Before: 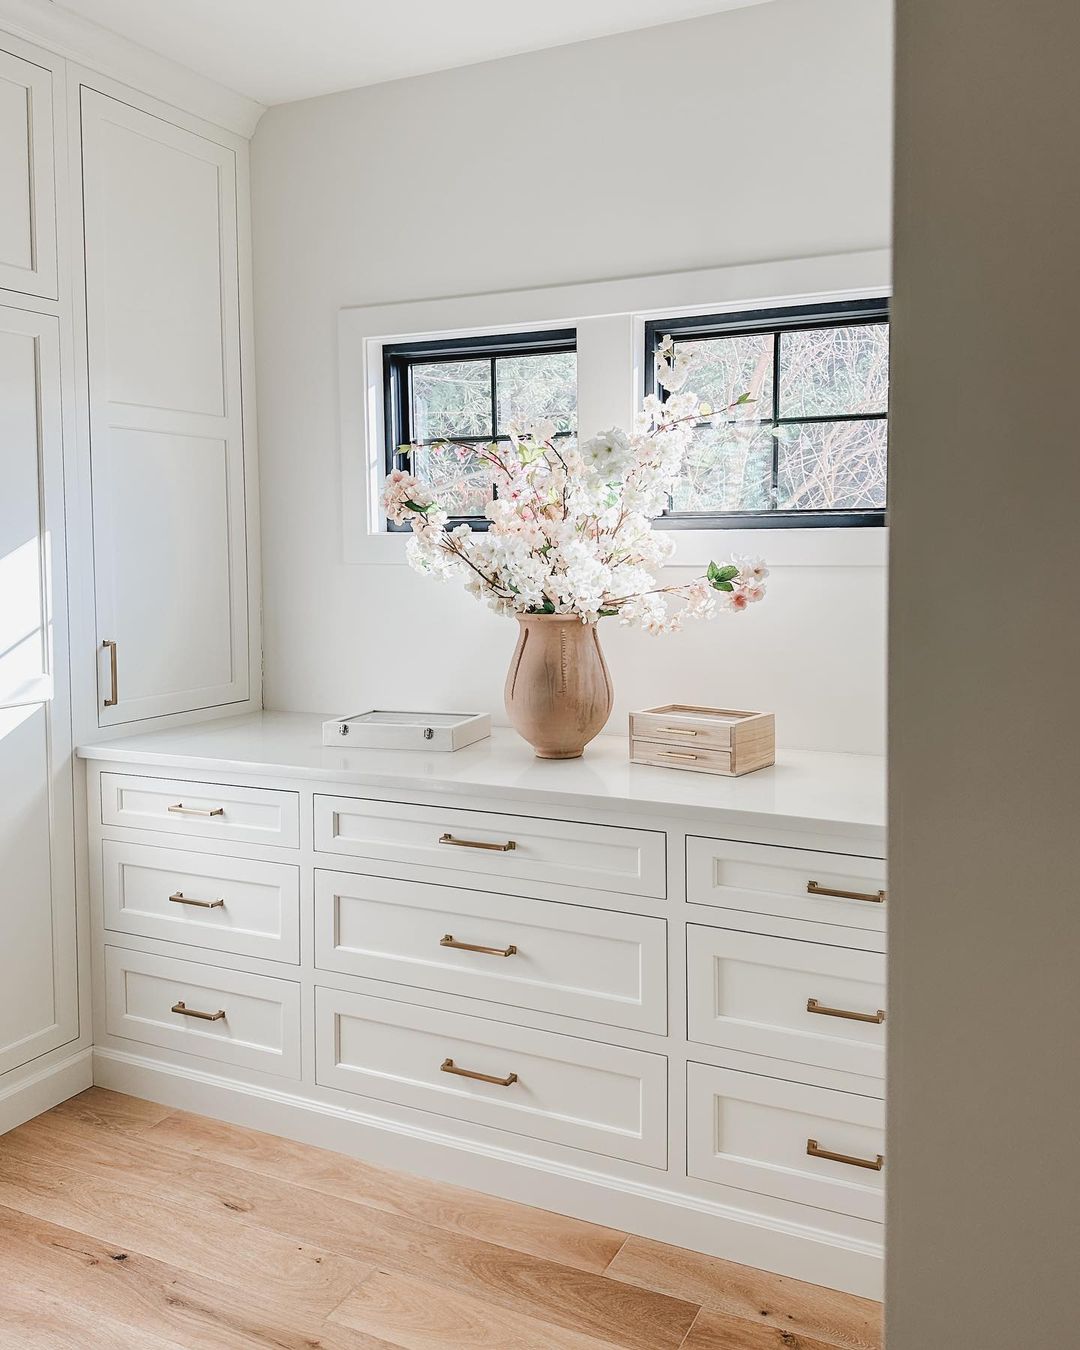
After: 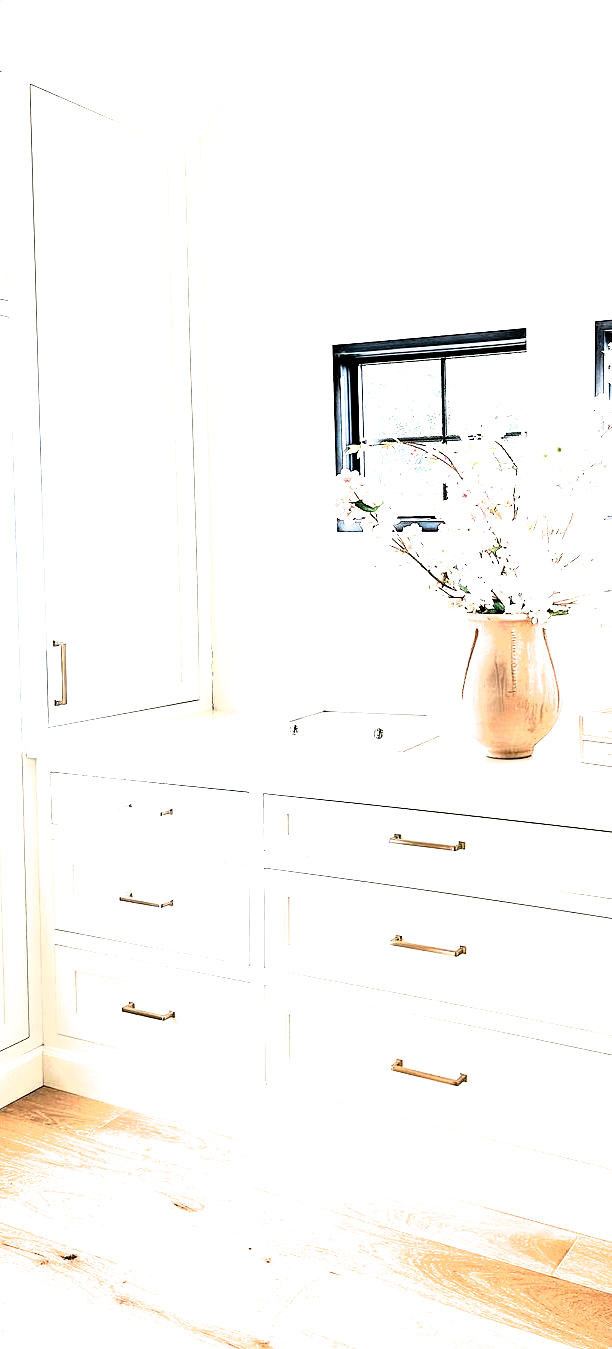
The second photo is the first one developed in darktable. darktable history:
contrast brightness saturation: brightness 0.091, saturation 0.192
crop: left 4.648%, right 38.643%
exposure: black level correction 0.011, exposure 1.088 EV, compensate exposure bias true, compensate highlight preservation false
filmic rgb: black relative exposure -8.19 EV, white relative exposure 2.22 EV, threshold 3 EV, hardness 7.05, latitude 86.24%, contrast 1.709, highlights saturation mix -3.68%, shadows ↔ highlights balance -2.24%, color science v4 (2020), enable highlight reconstruction true
tone equalizer: -8 EV -0.555 EV, edges refinement/feathering 500, mask exposure compensation -1.57 EV, preserve details no
